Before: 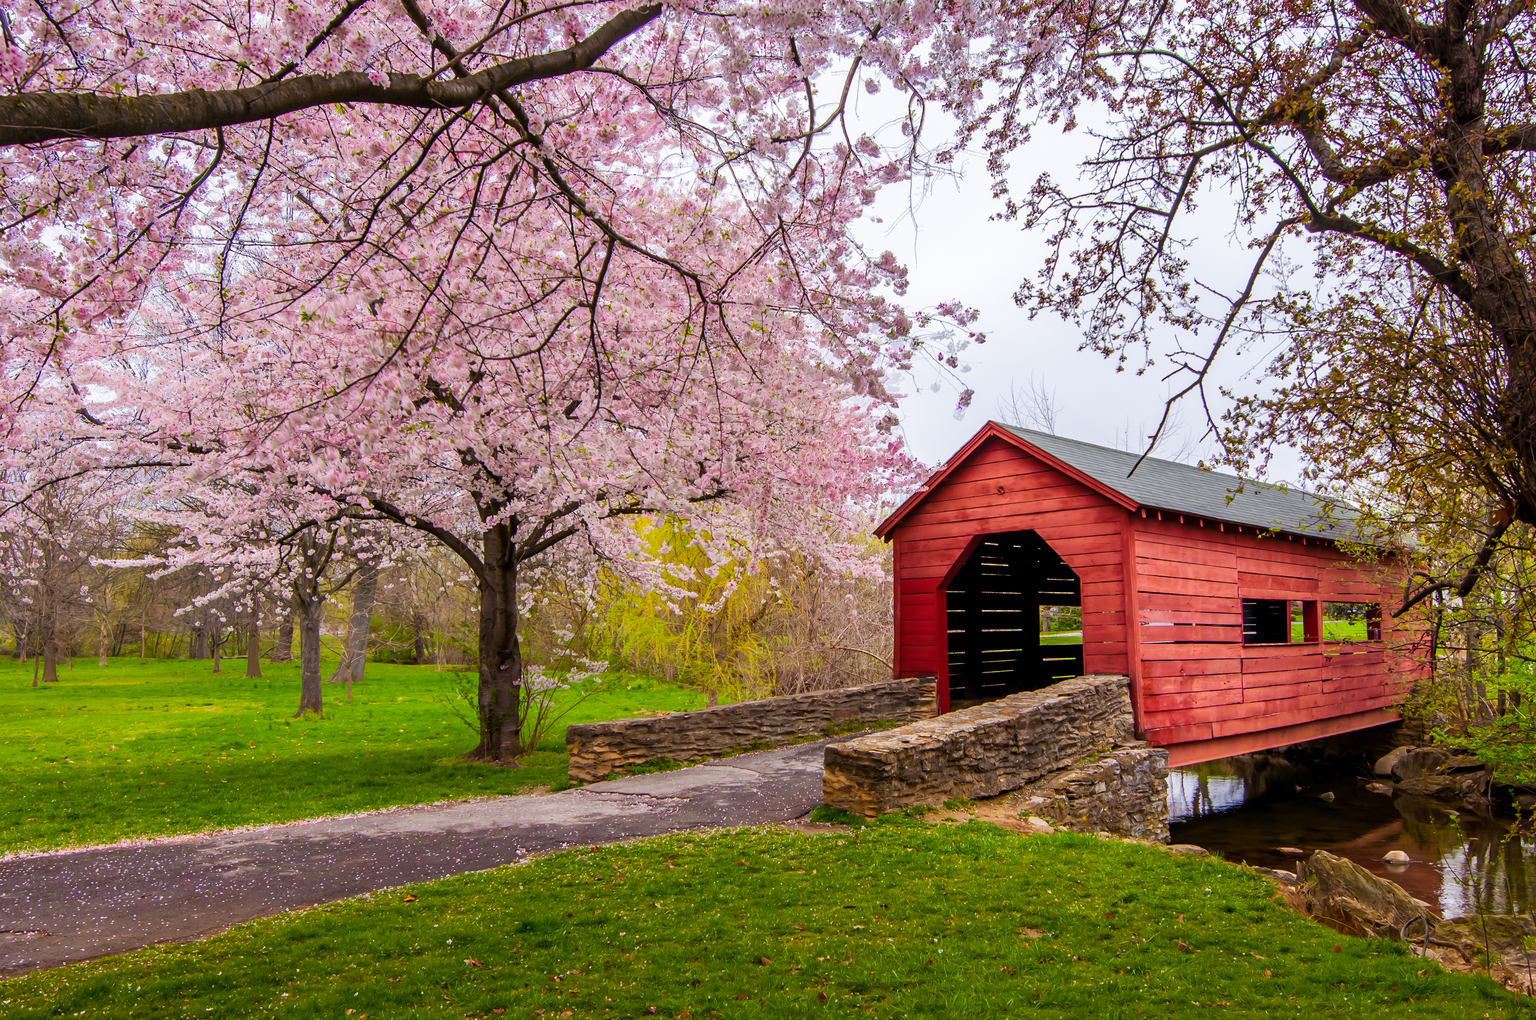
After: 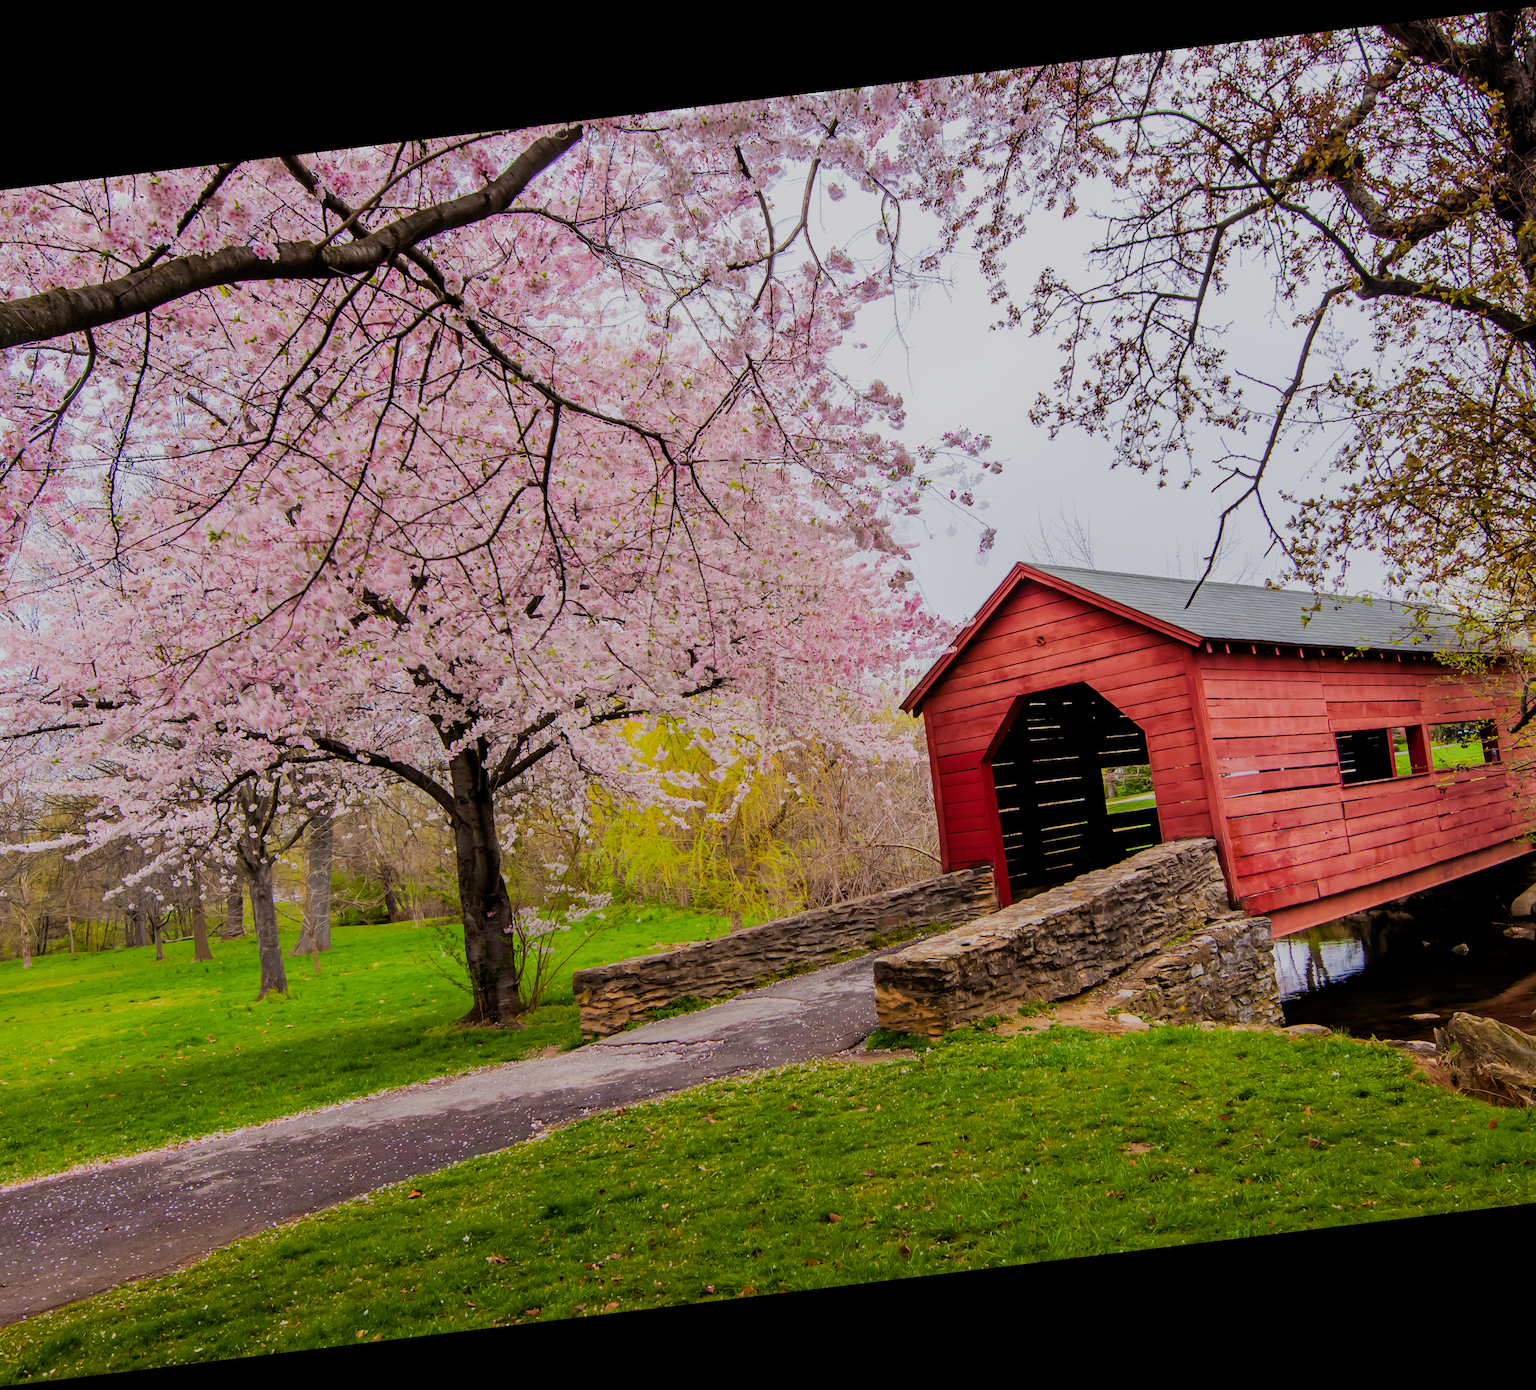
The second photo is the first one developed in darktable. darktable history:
crop and rotate: left 9.597%, right 10.195%
rotate and perspective: rotation -6.83°, automatic cropping off
filmic rgb: black relative exposure -7.32 EV, white relative exposure 5.09 EV, hardness 3.2
